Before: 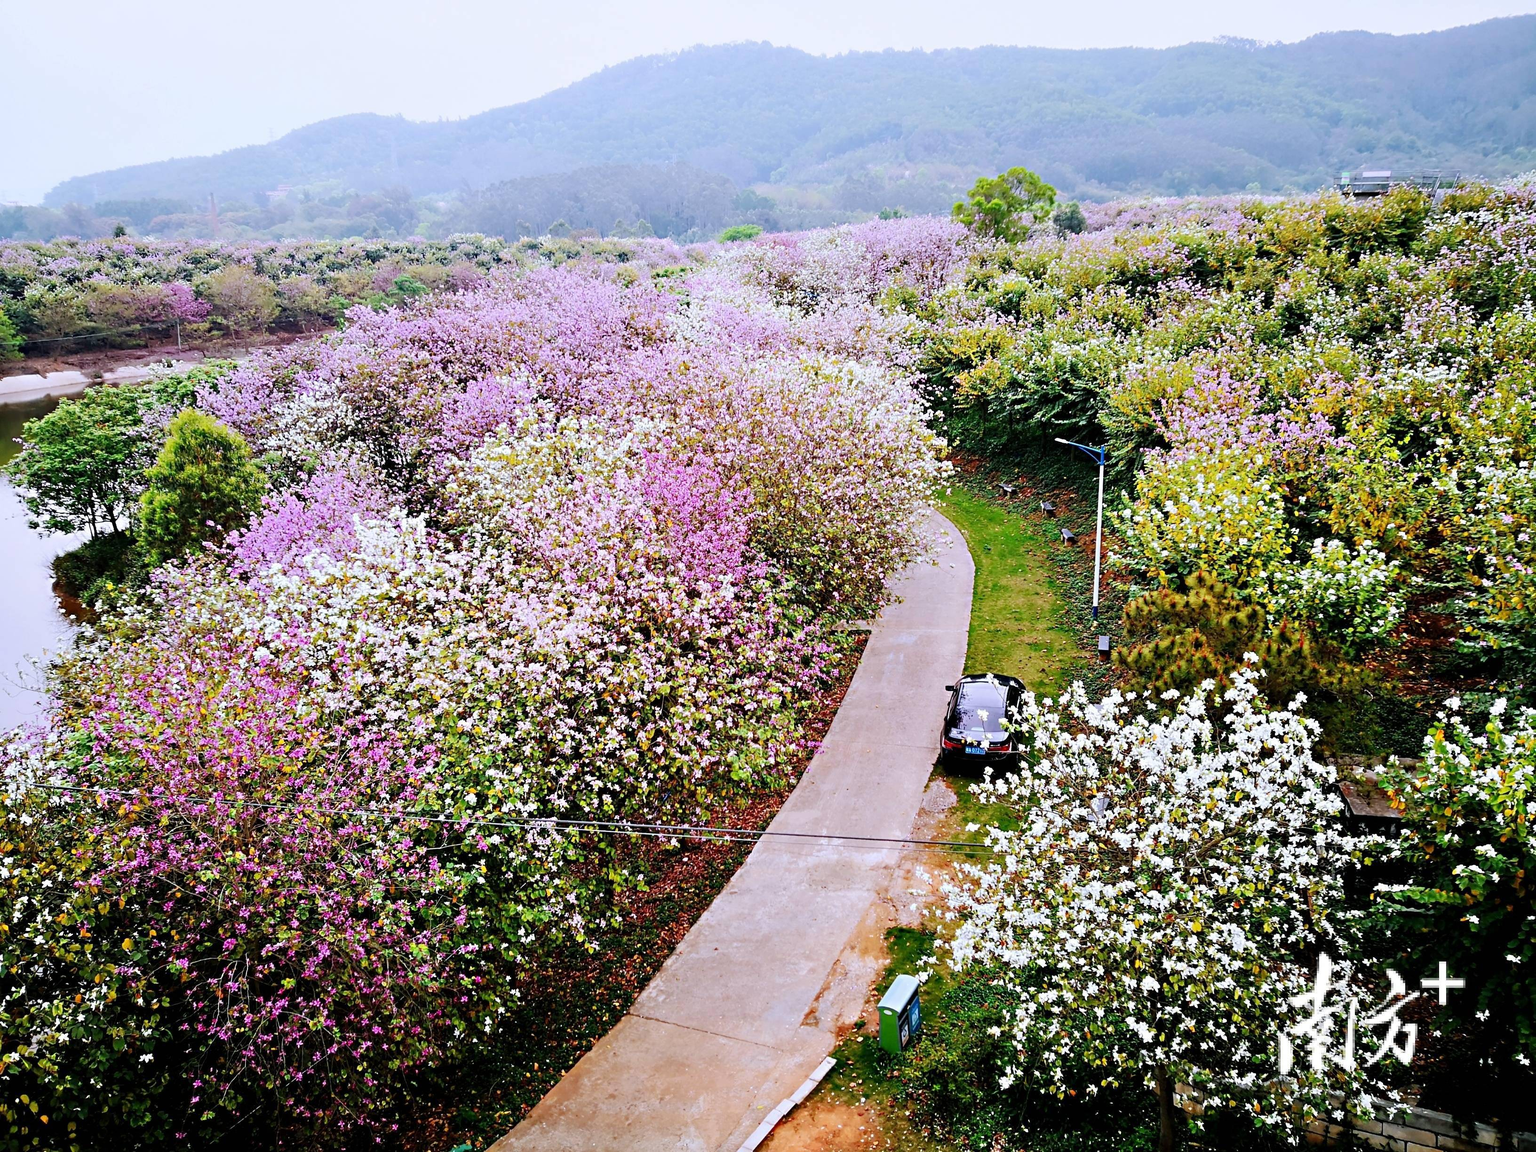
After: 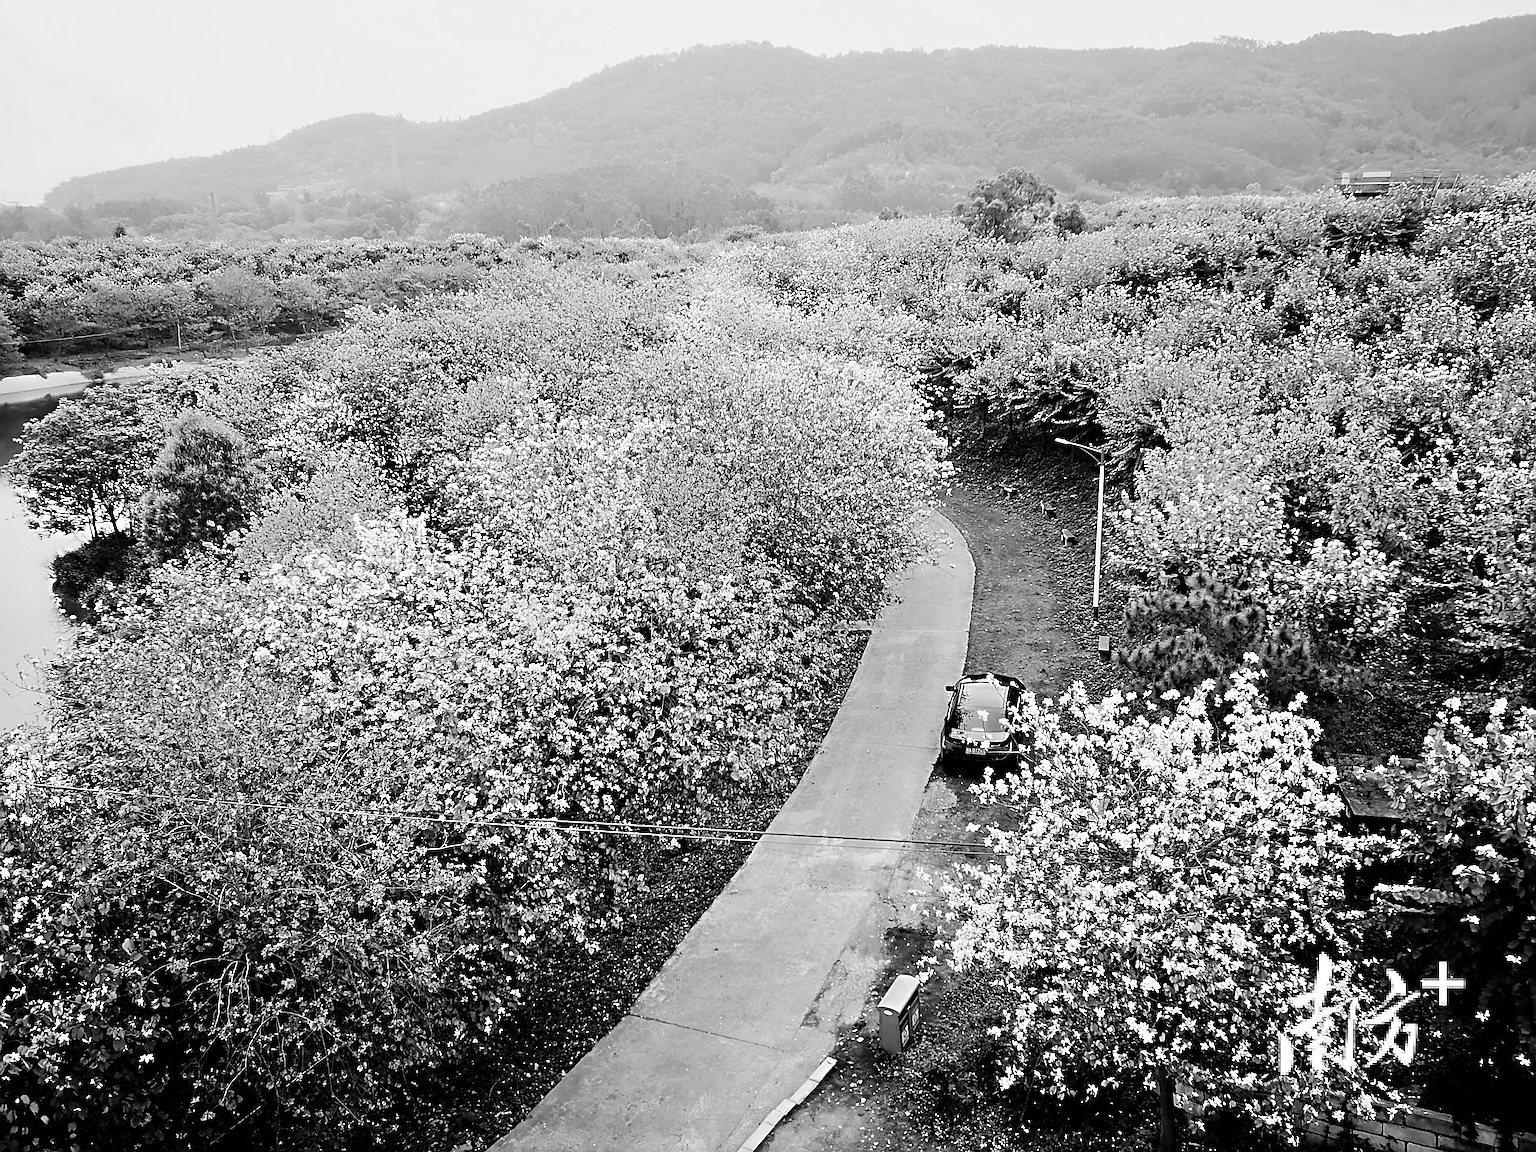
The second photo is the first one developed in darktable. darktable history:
sharpen: amount 0.901
monochrome: on, module defaults
